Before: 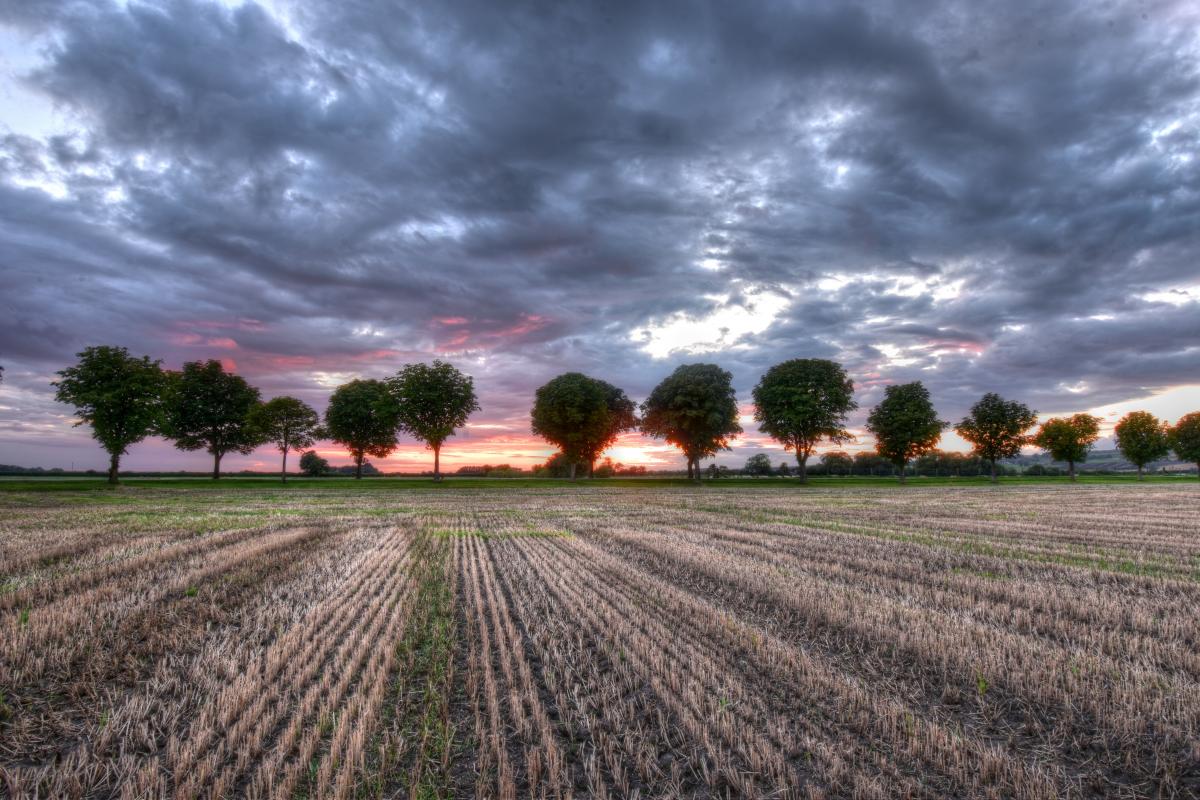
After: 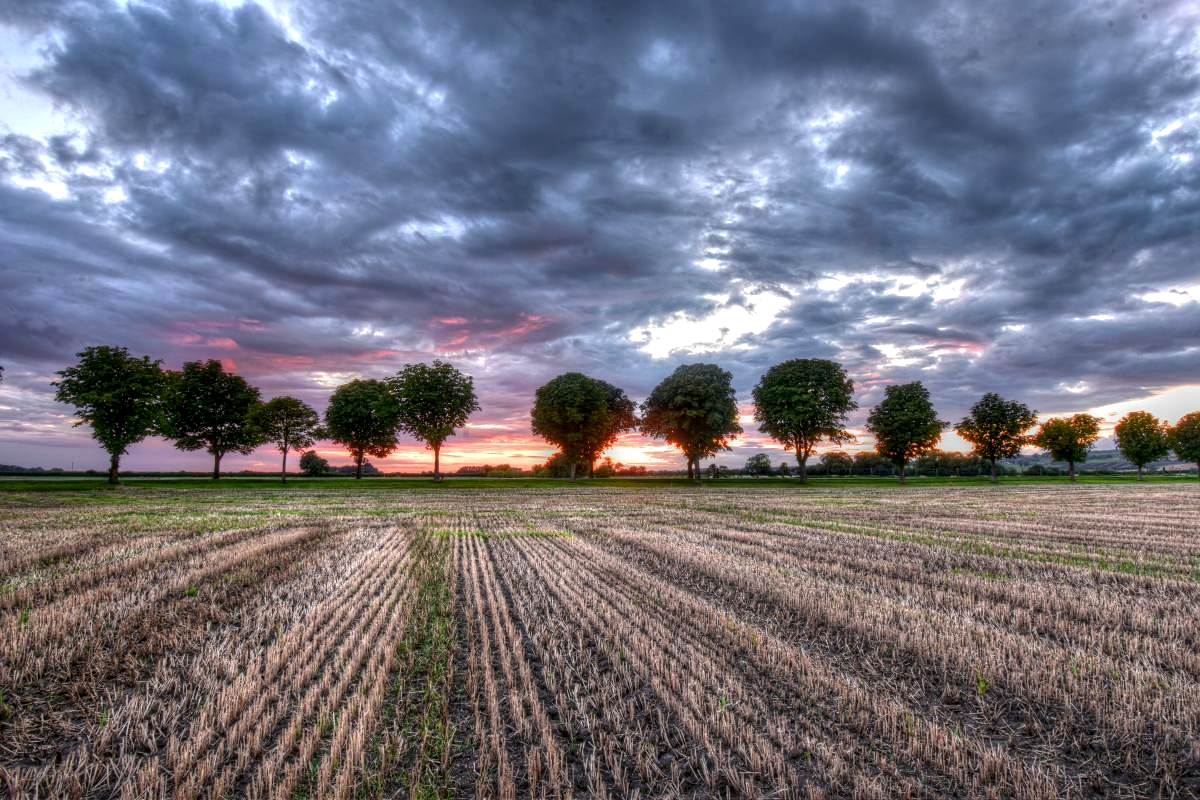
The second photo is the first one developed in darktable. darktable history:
local contrast: detail 130%
sharpen: radius 1.32, amount 0.298, threshold 0.064
color balance rgb: perceptual saturation grading › global saturation -2.099%, perceptual saturation grading › highlights -8.063%, perceptual saturation grading › mid-tones 7.894%, perceptual saturation grading › shadows 3.287%, global vibrance 30.575%
shadows and highlights: shadows 13.9, white point adjustment 1.28, highlights color adjustment 49.74%, soften with gaussian
